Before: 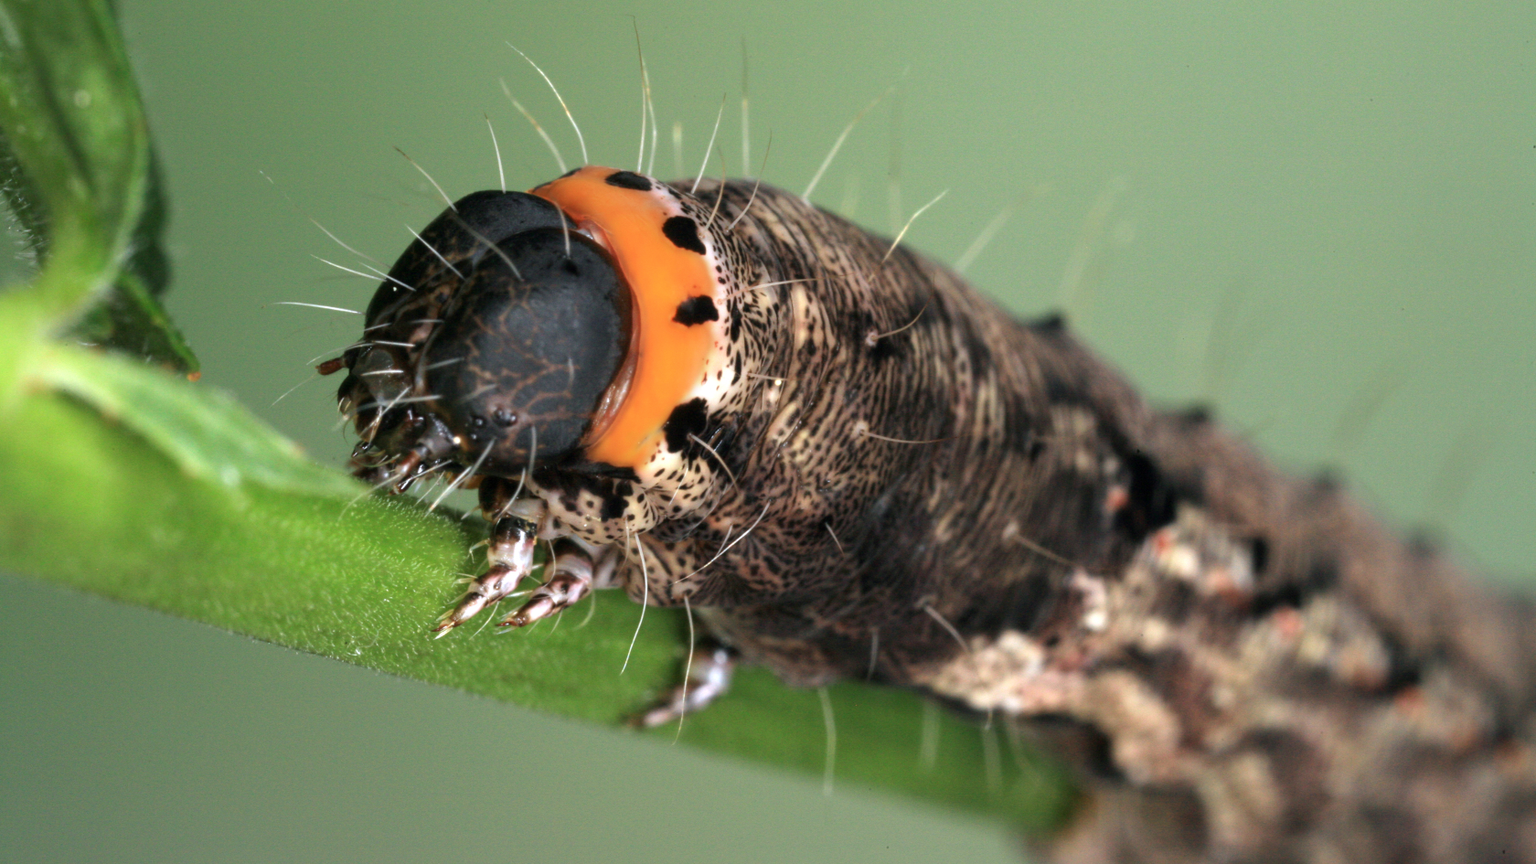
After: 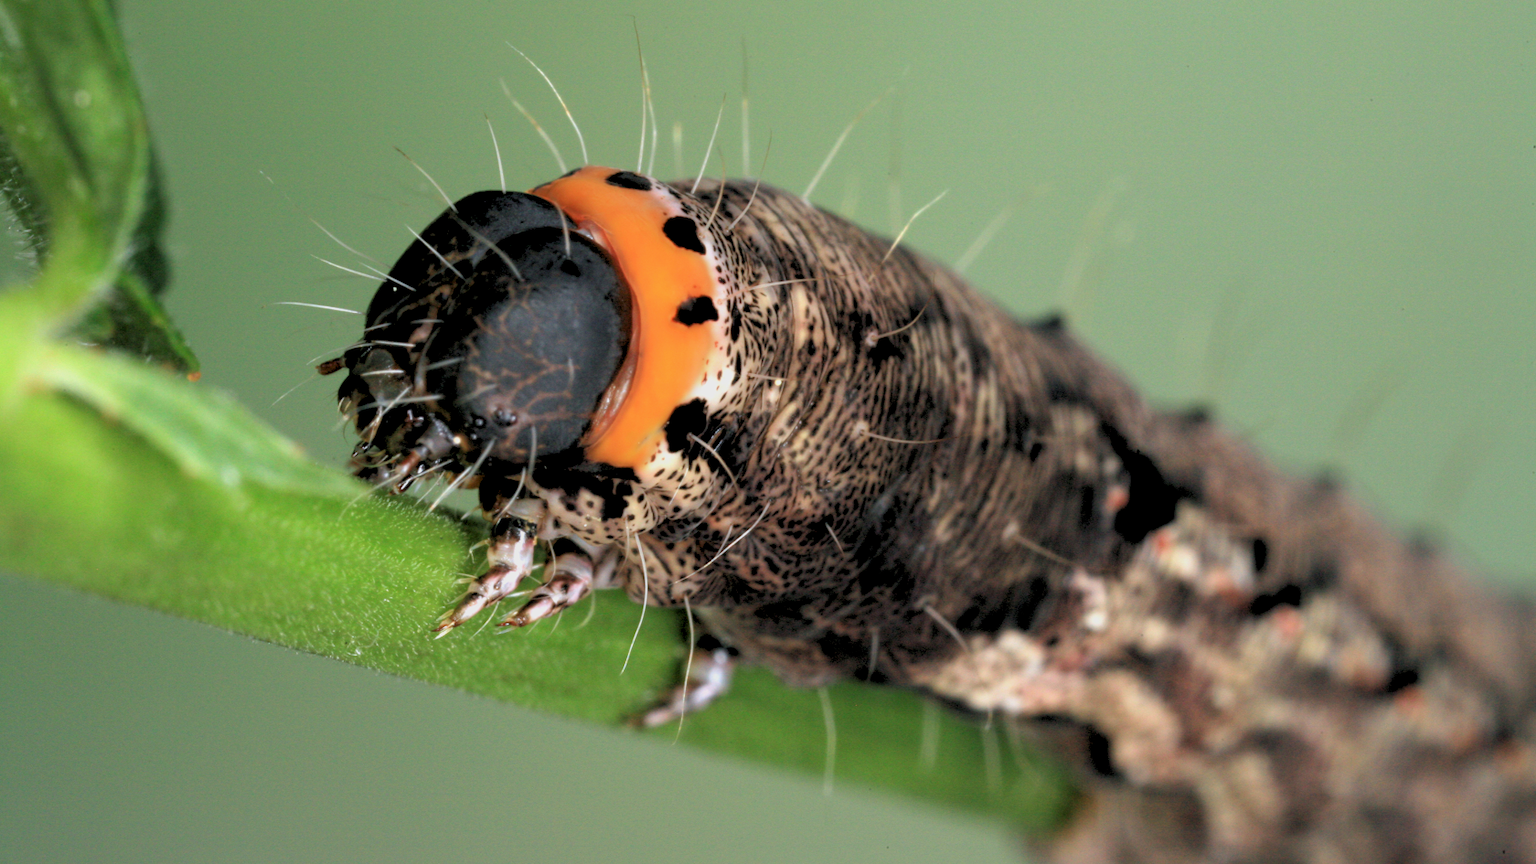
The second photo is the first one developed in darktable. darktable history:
rgb levels: preserve colors sum RGB, levels [[0.038, 0.433, 0.934], [0, 0.5, 1], [0, 0.5, 1]]
contrast brightness saturation: contrast 0.03, brightness -0.04
